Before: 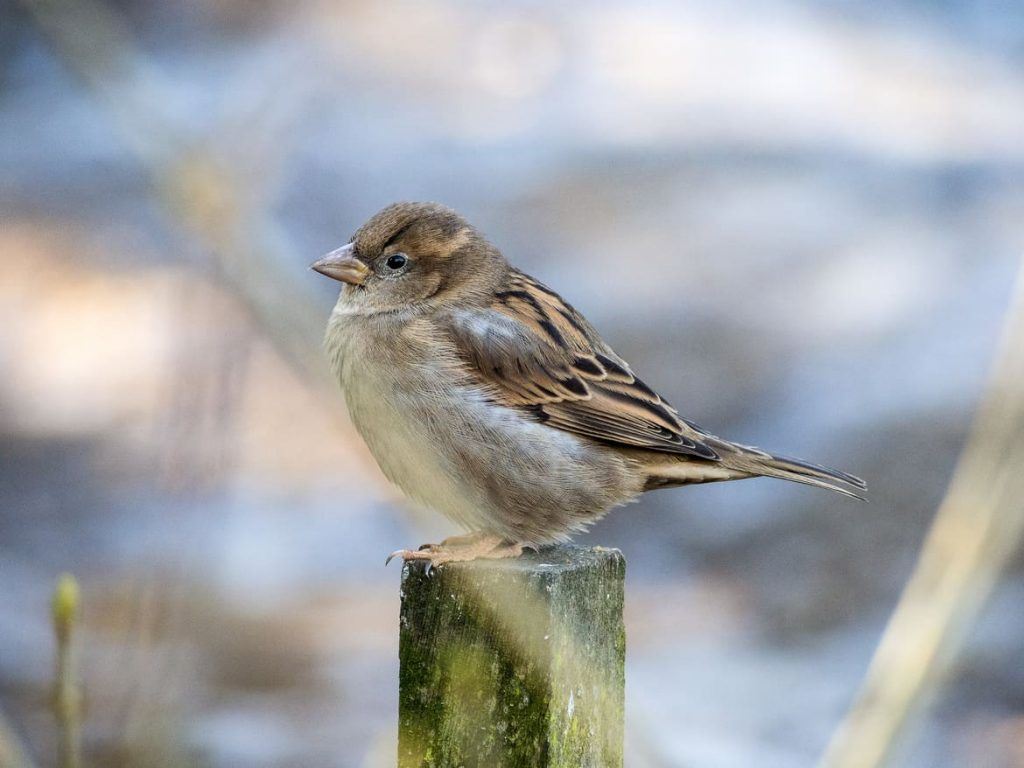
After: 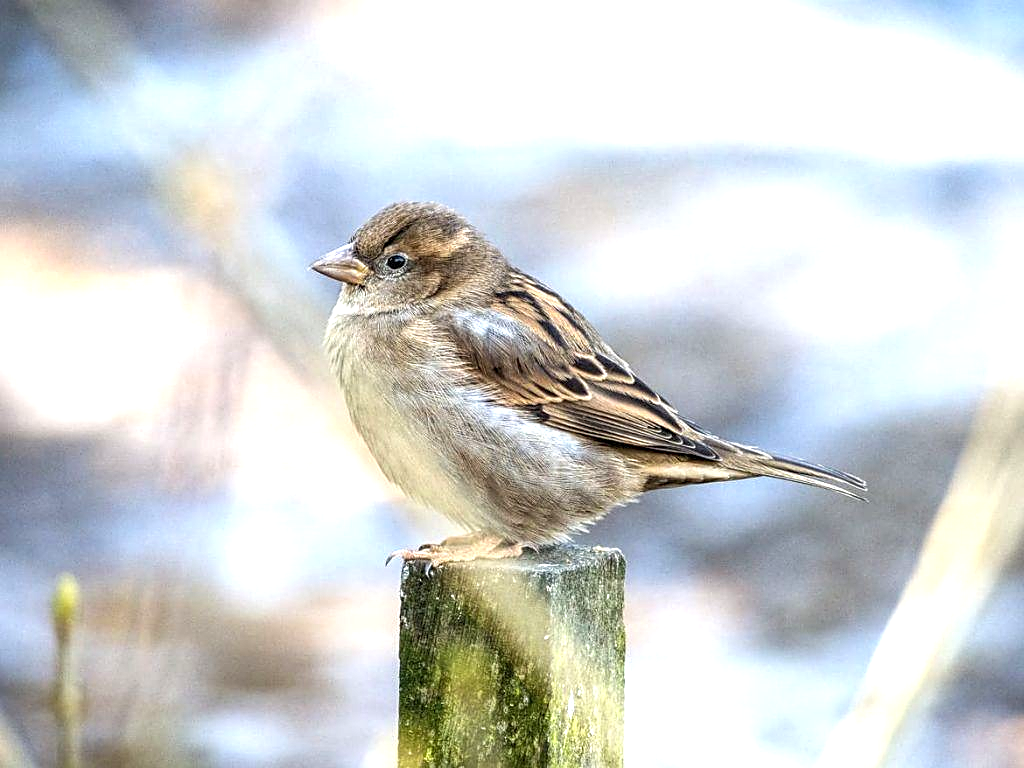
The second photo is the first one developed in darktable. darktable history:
local contrast: on, module defaults
exposure: black level correction 0, exposure 0.9 EV, compensate exposure bias true, compensate highlight preservation false
sharpen: on, module defaults
